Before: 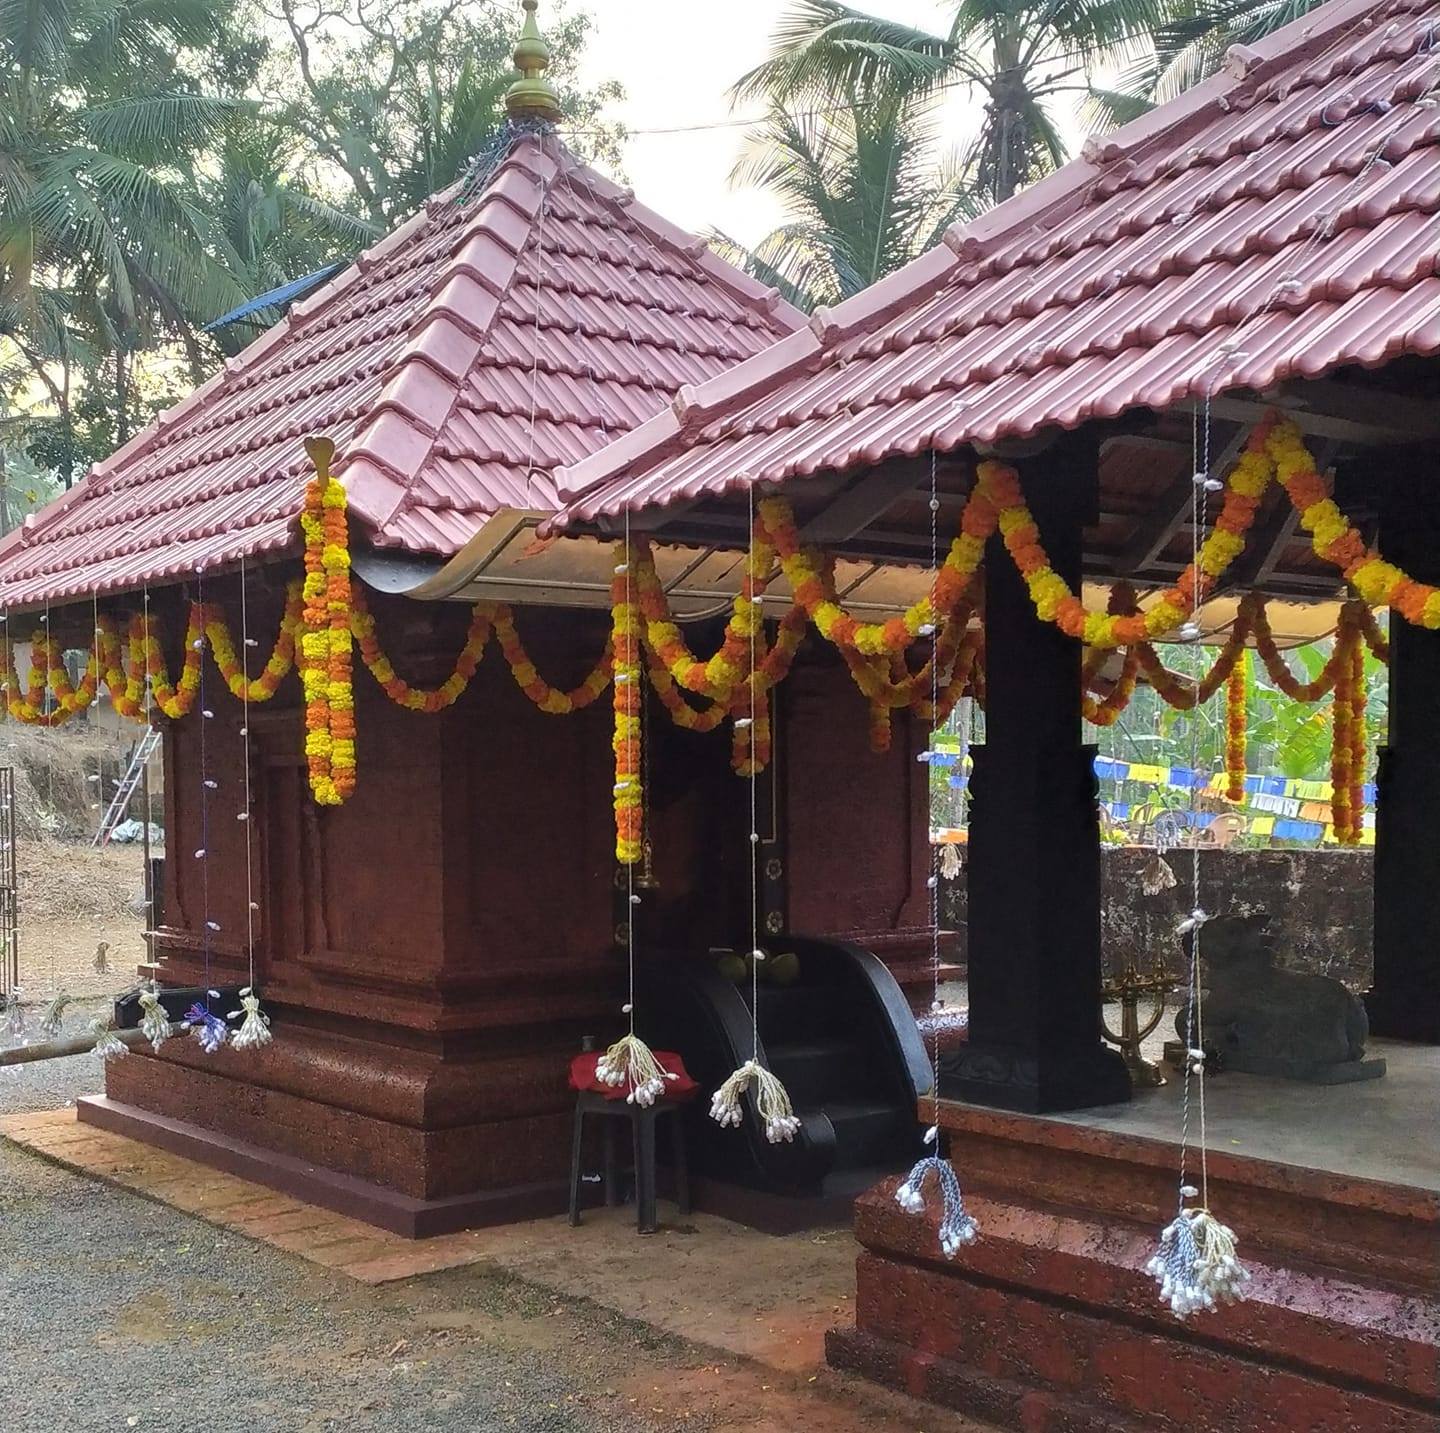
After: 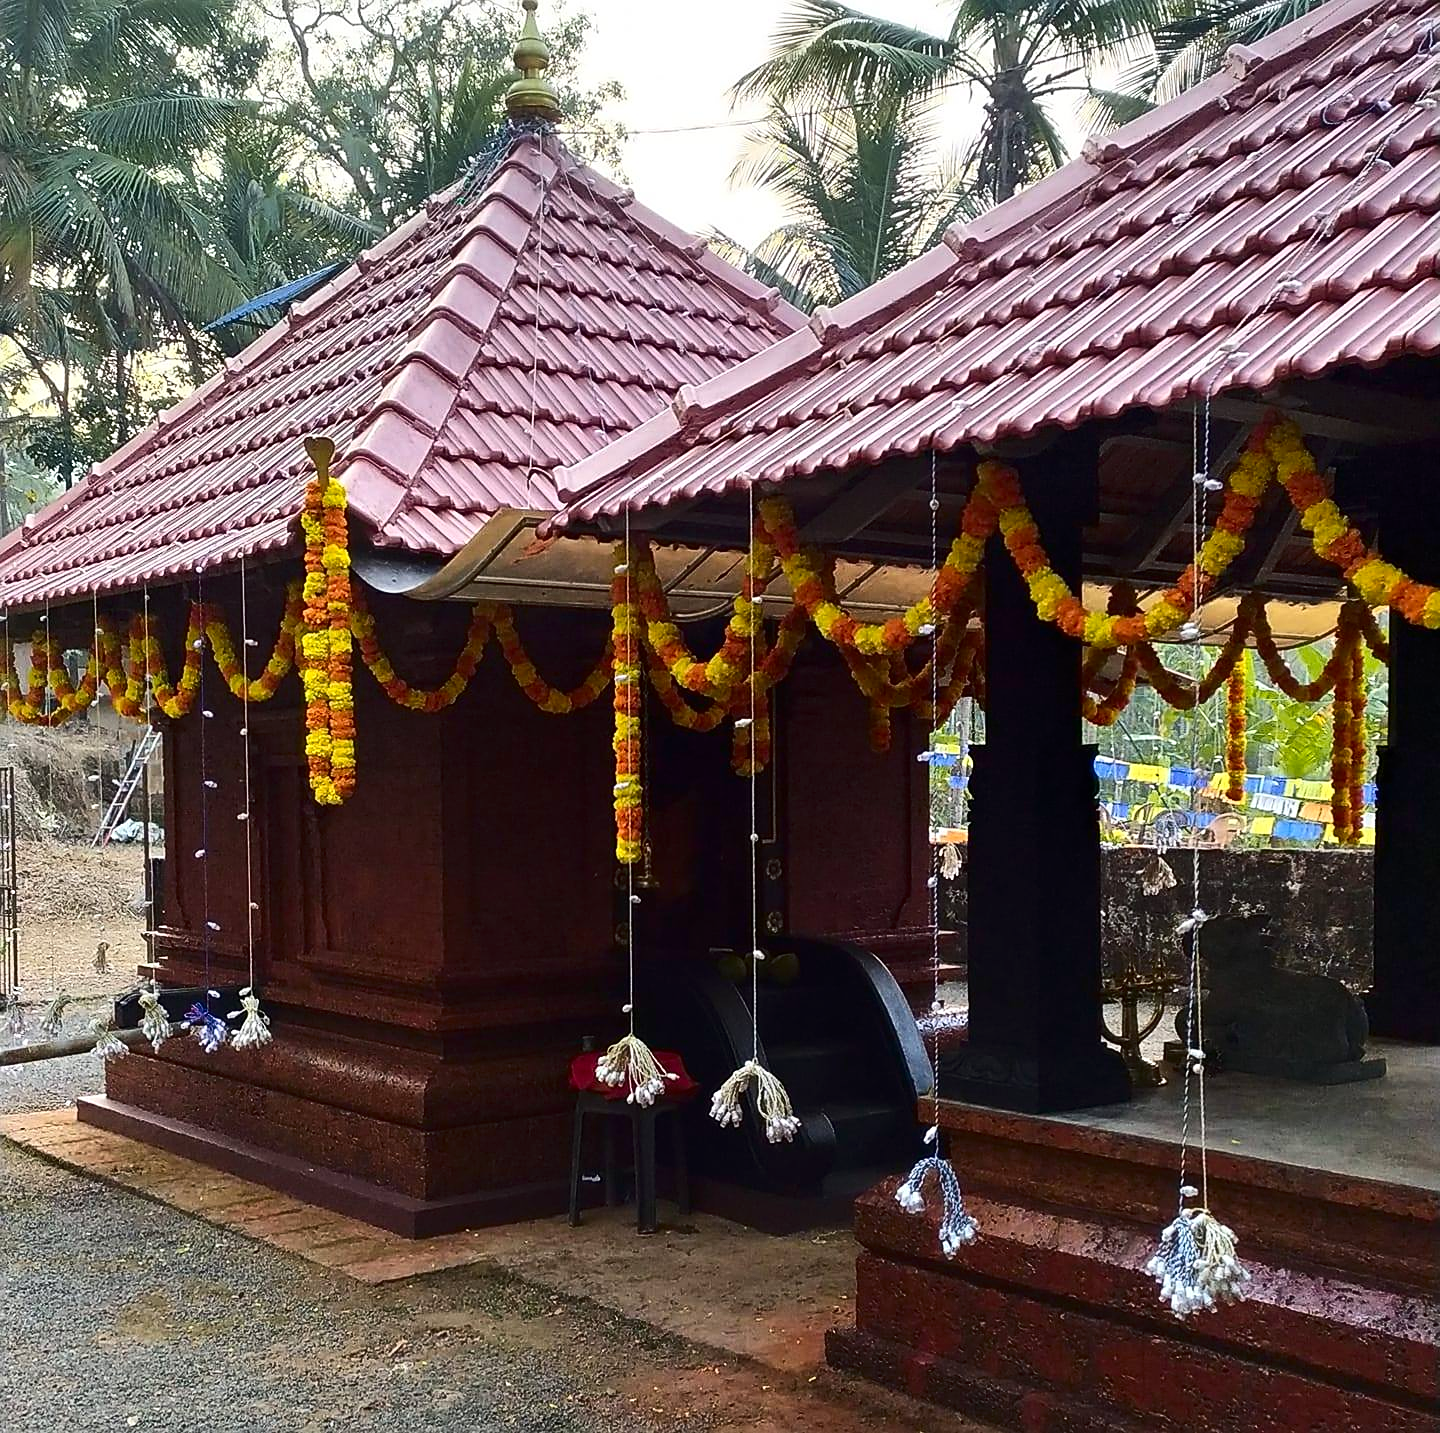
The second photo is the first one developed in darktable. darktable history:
contrast brightness saturation: contrast 0.201, brightness -0.103, saturation 0.099
color zones: curves: ch2 [(0, 0.5) (0.143, 0.5) (0.286, 0.489) (0.415, 0.421) (0.571, 0.5) (0.714, 0.5) (0.857, 0.5) (1, 0.5)]
sharpen: on, module defaults
